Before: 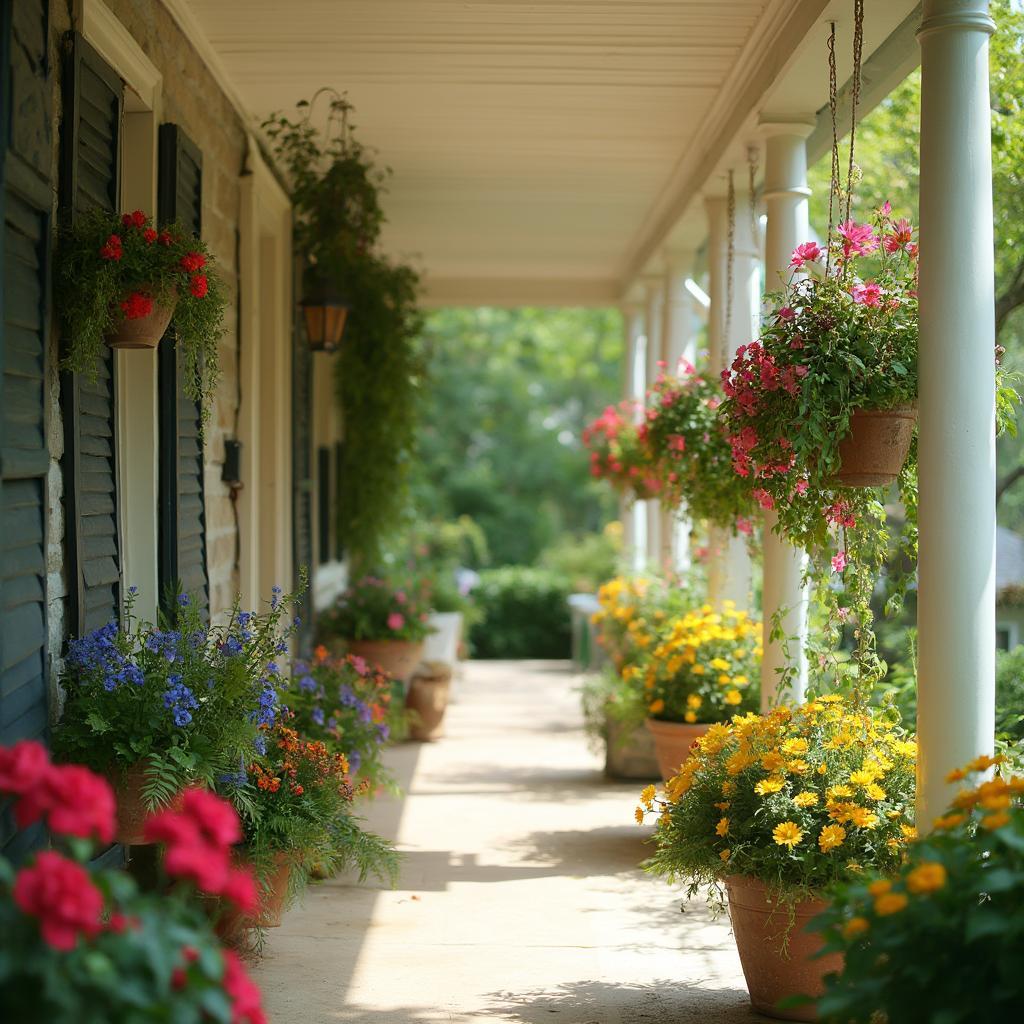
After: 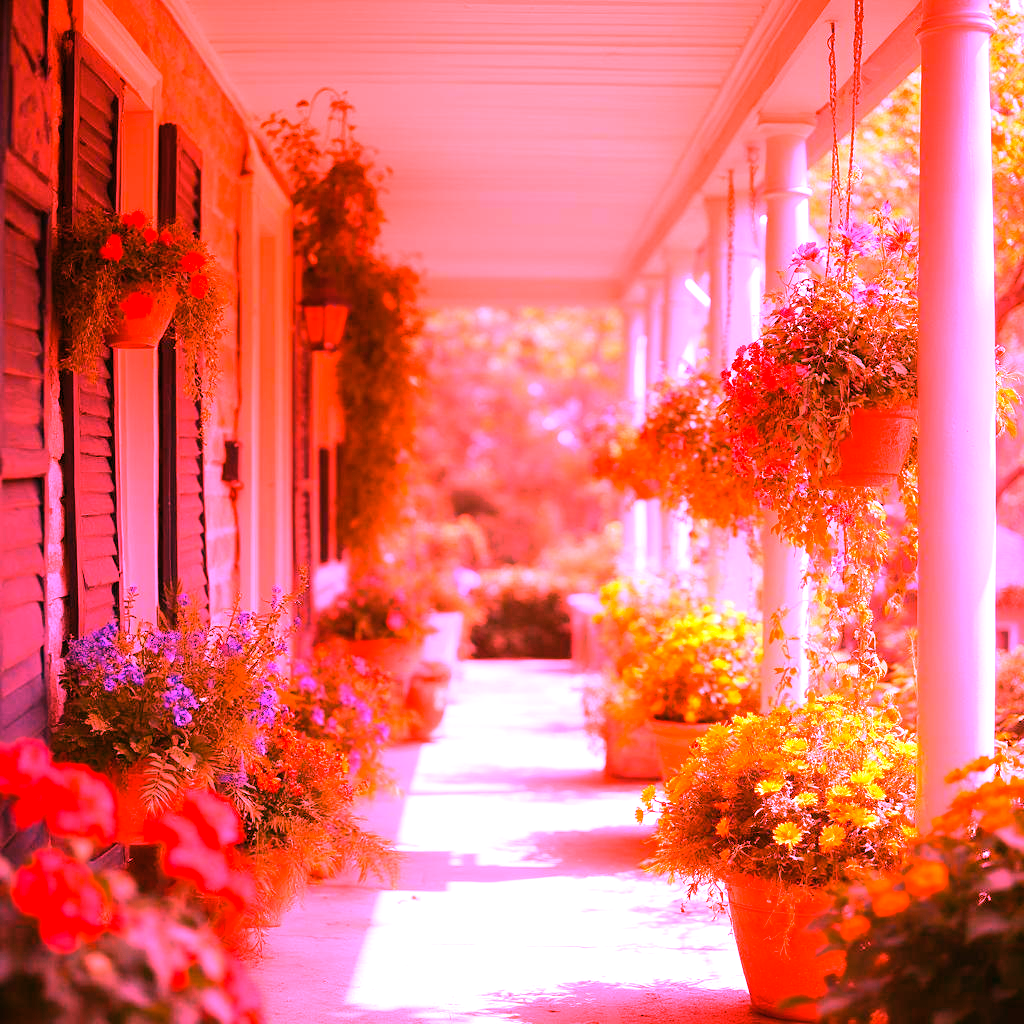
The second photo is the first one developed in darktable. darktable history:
white balance: red 4.26, blue 1.802
color balance rgb: shadows lift › chroma 4.41%, shadows lift › hue 27°, power › chroma 2.5%, power › hue 70°, highlights gain › chroma 1%, highlights gain › hue 27°, saturation formula JzAzBz (2021)
